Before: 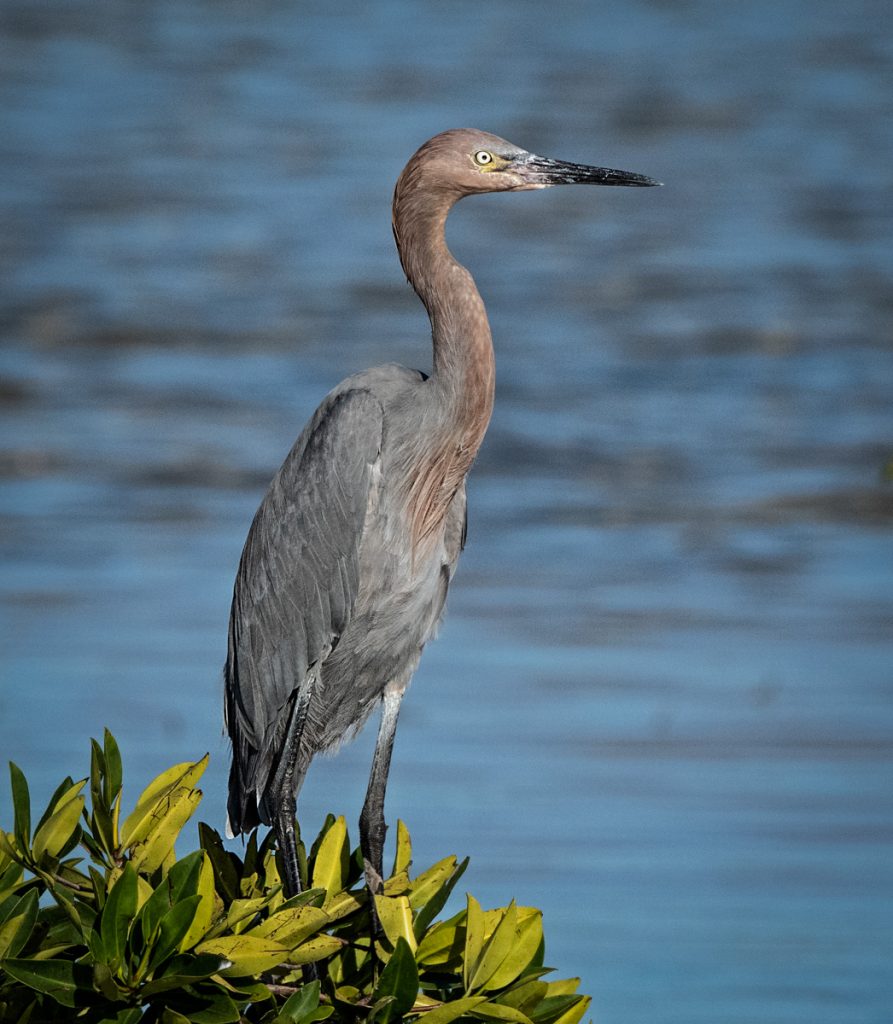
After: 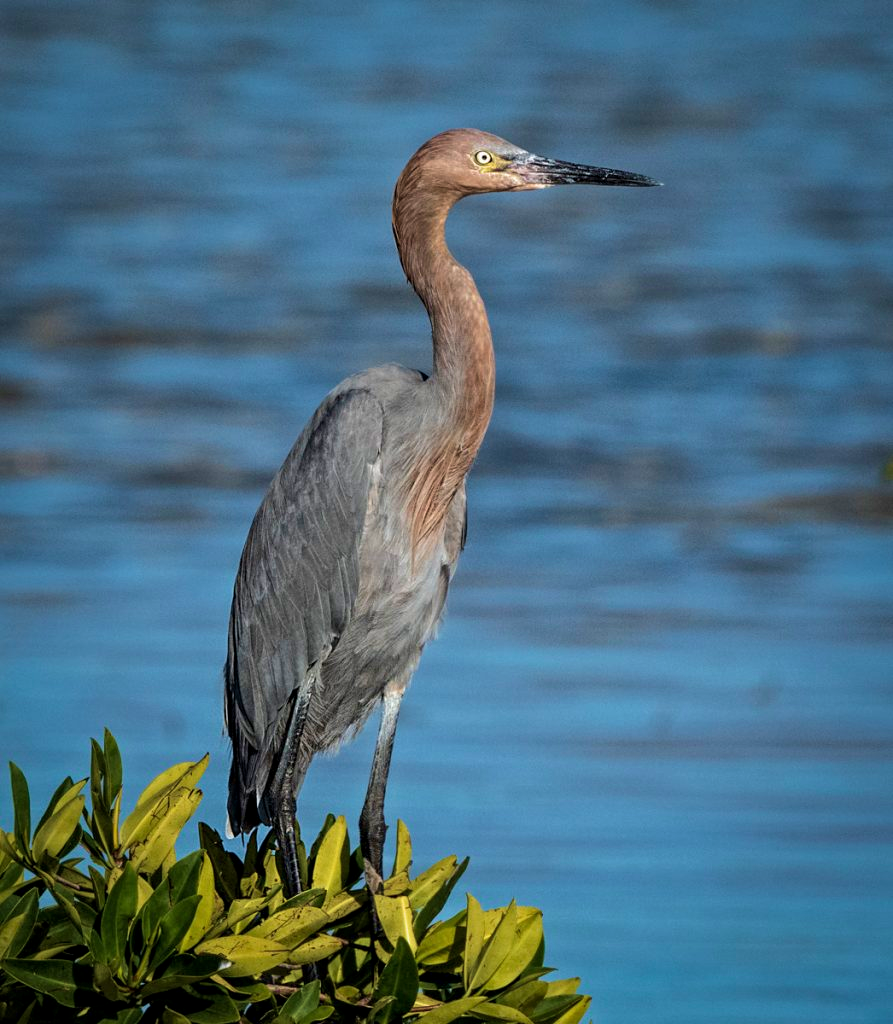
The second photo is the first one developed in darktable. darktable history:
local contrast: highlights 100%, shadows 100%, detail 120%, midtone range 0.2
velvia: strength 56%
